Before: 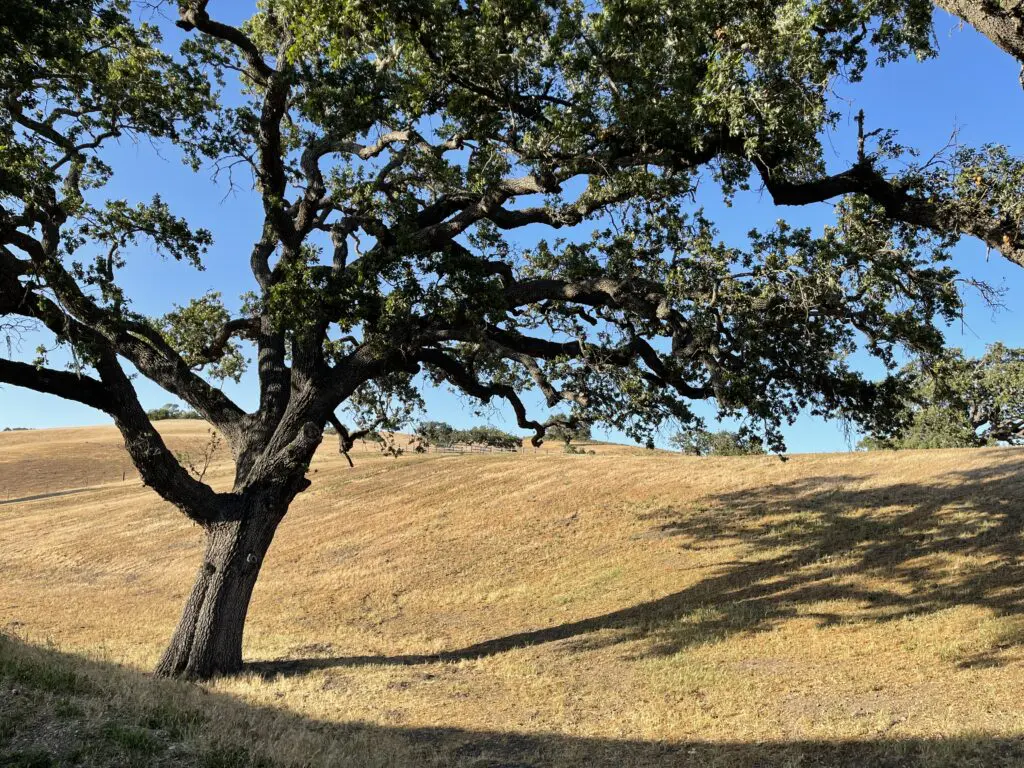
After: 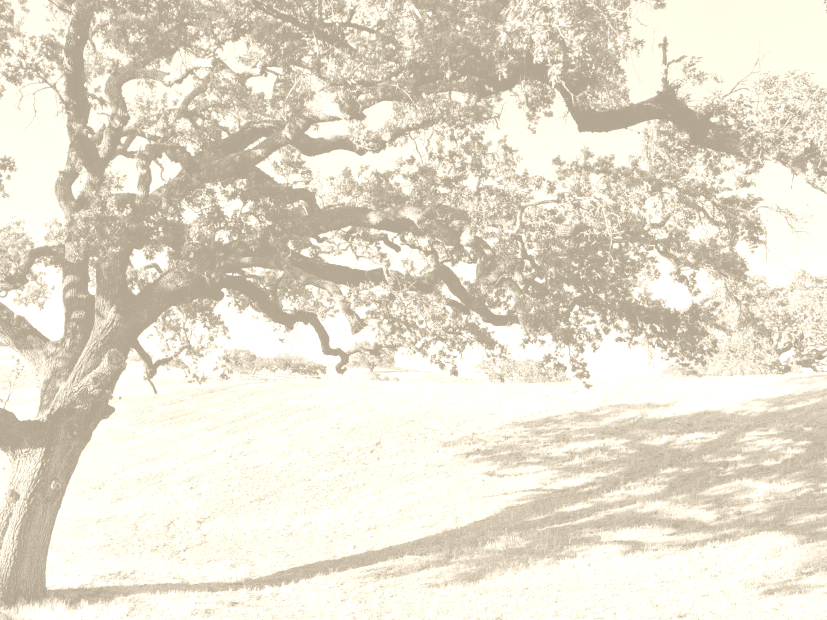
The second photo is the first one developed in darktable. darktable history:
crop: left 19.159%, top 9.58%, bottom 9.58%
color correction: highlights a* 2.75, highlights b* 5, shadows a* -2.04, shadows b* -4.84, saturation 0.8
colorize: hue 36°, saturation 71%, lightness 80.79%
